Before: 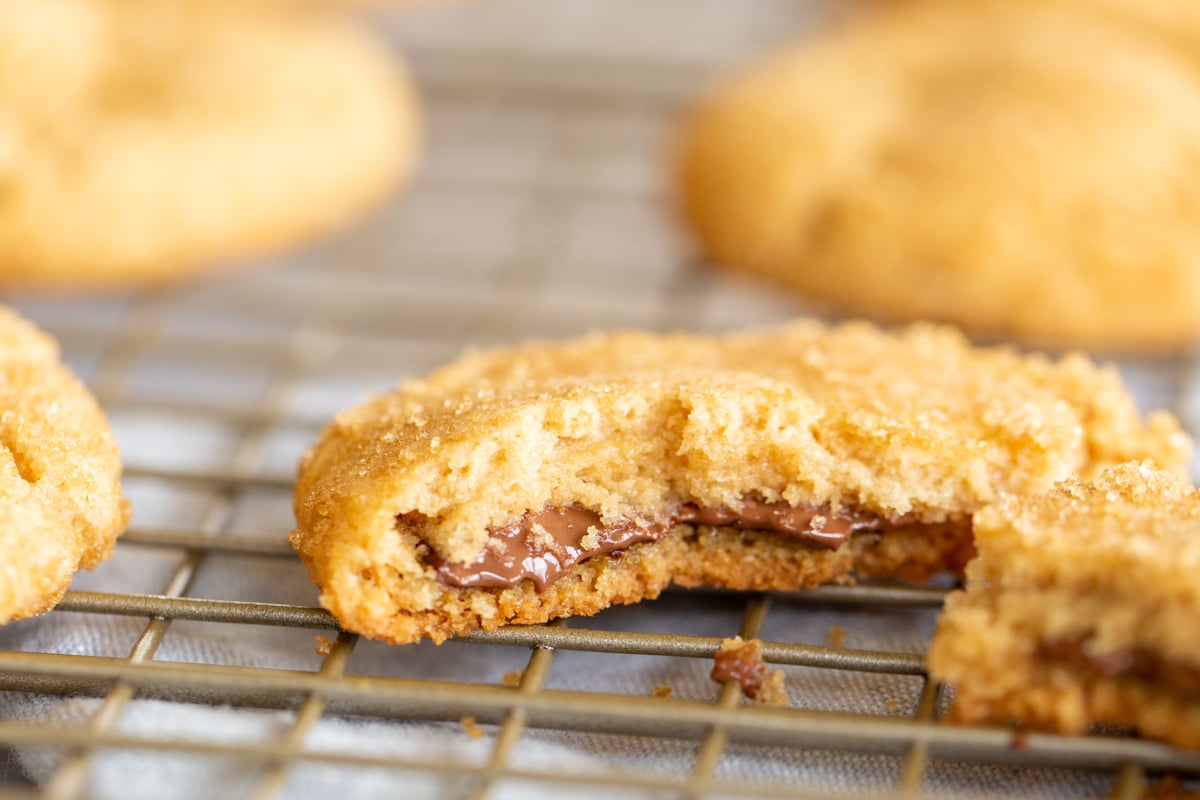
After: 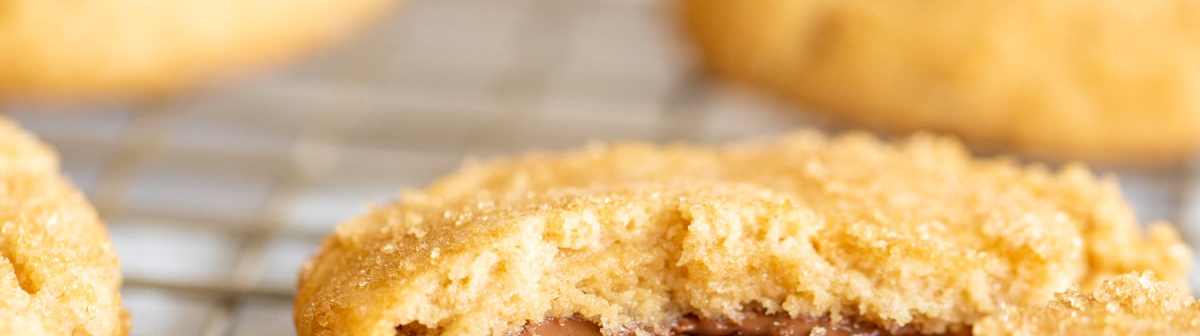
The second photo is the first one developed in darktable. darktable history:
crop and rotate: top 23.703%, bottom 34.214%
